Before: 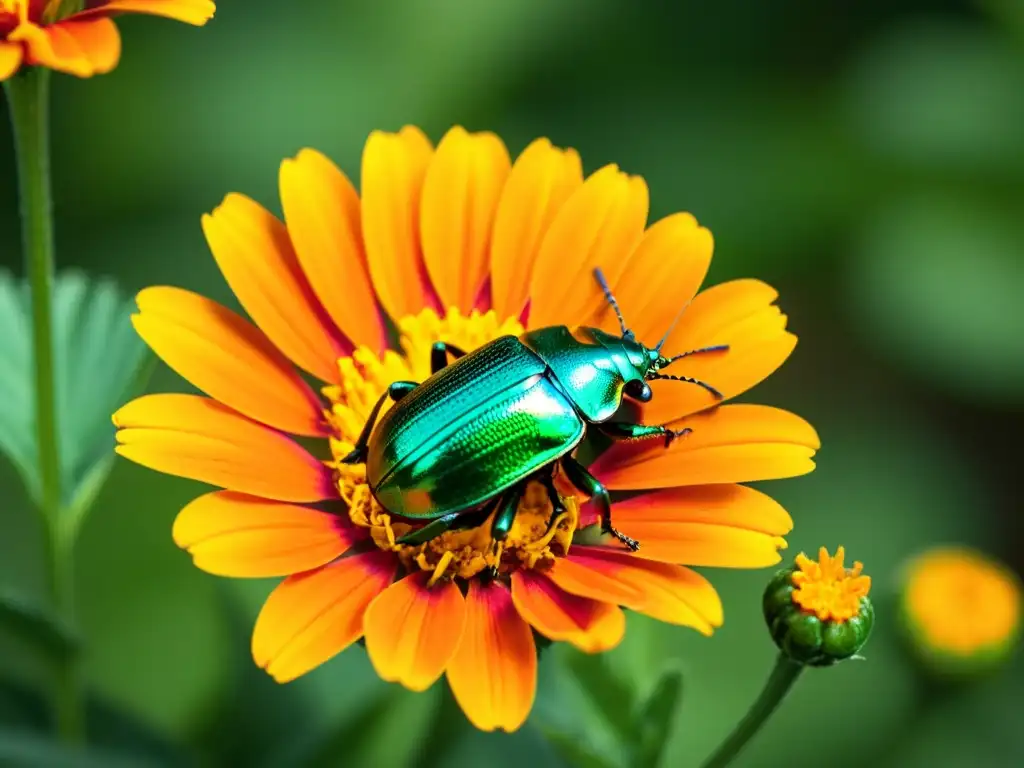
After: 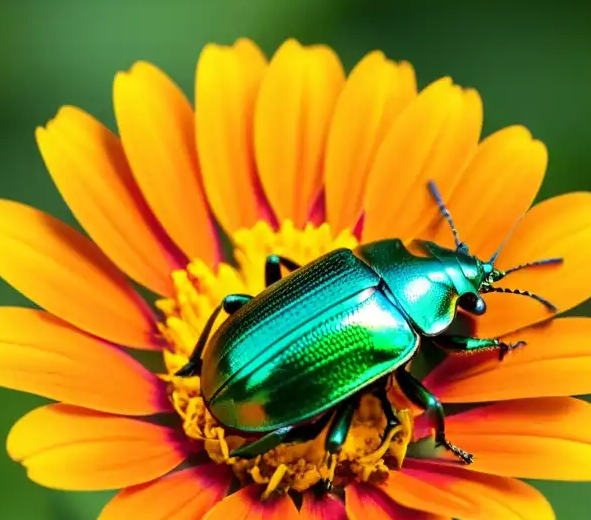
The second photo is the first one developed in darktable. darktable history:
crop: left 16.252%, top 11.448%, right 26.033%, bottom 20.76%
